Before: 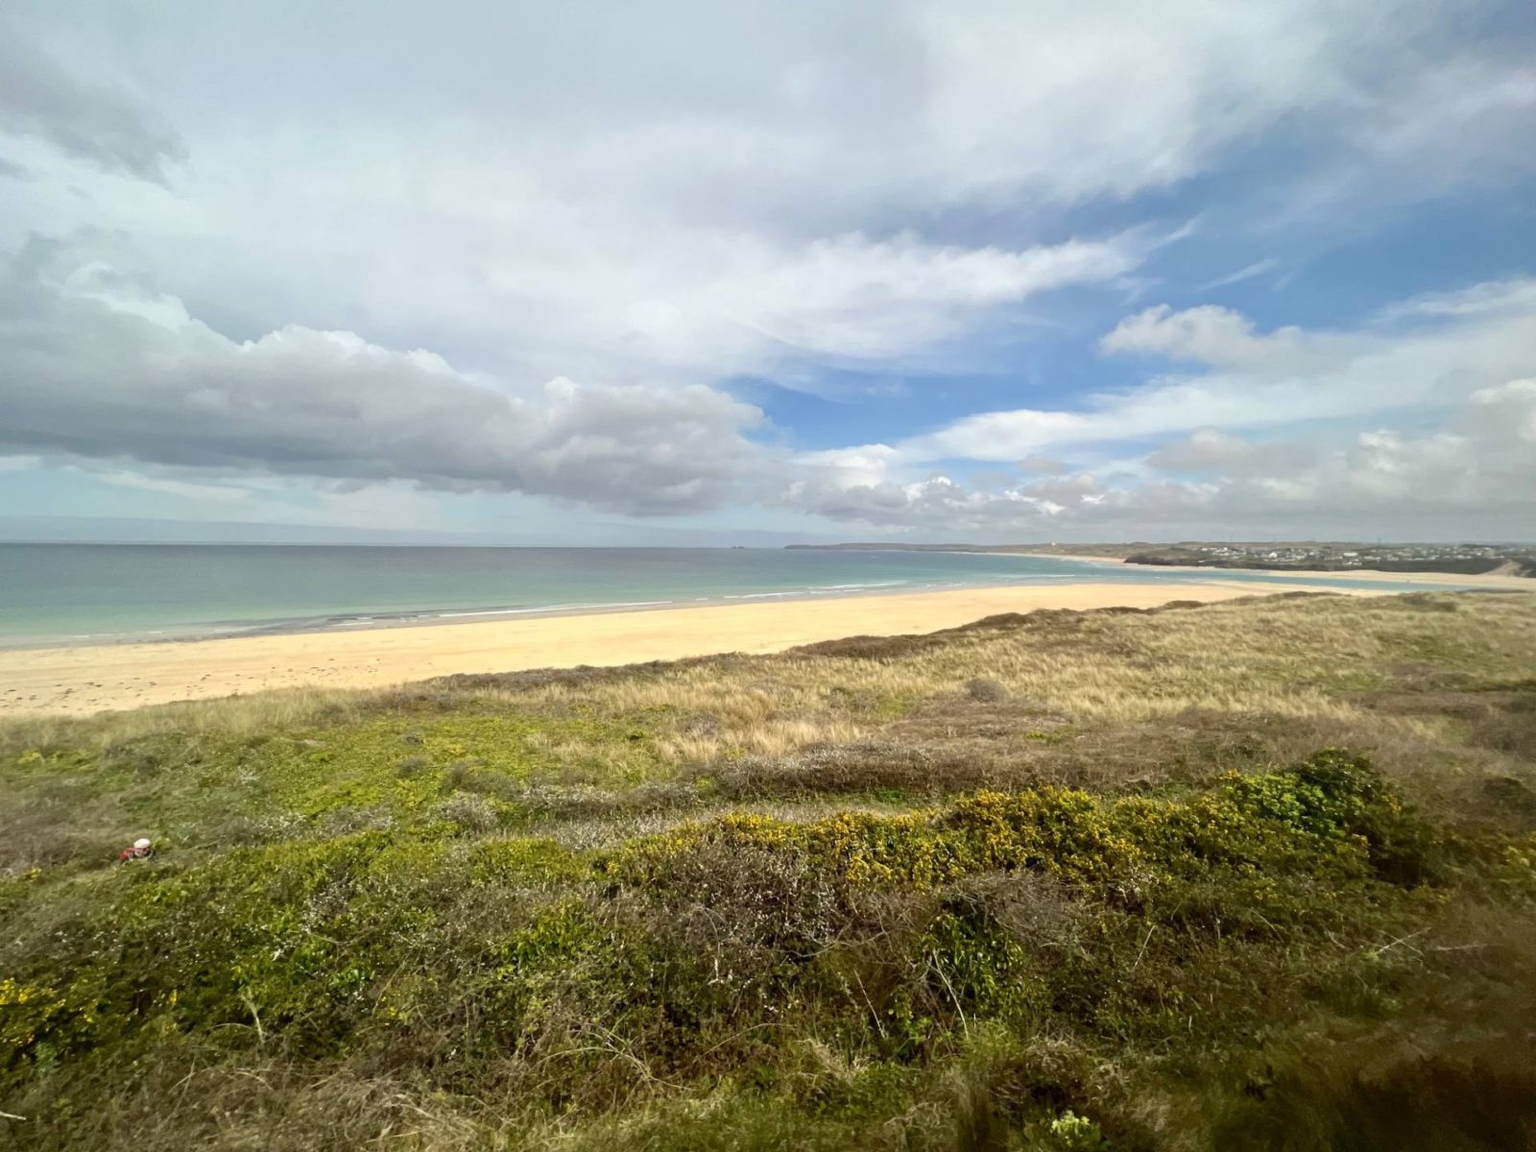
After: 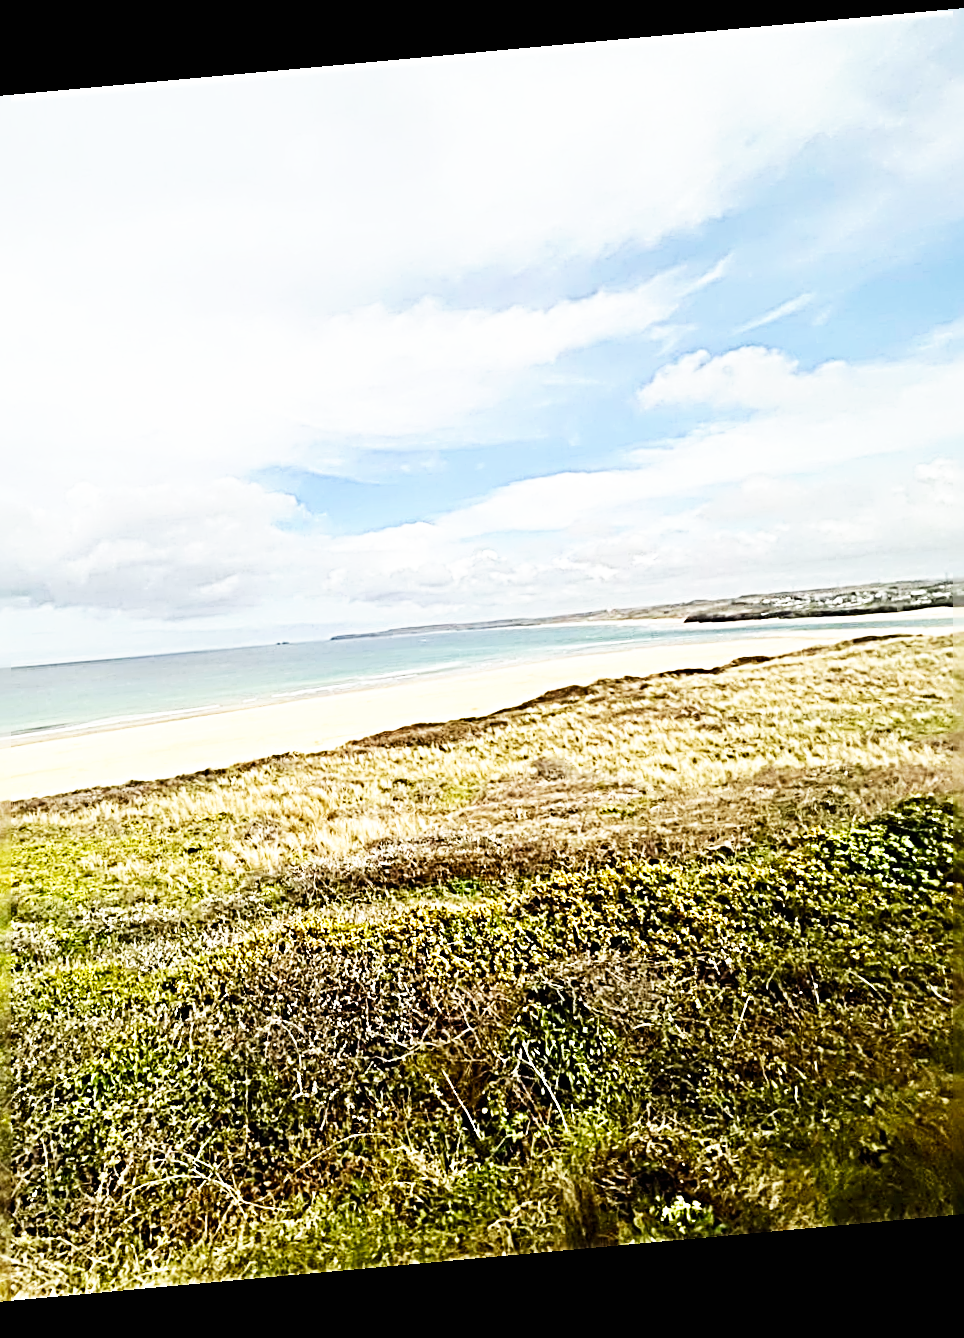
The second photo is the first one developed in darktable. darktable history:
crop: left 31.458%, top 0%, right 11.876%
base curve: curves: ch0 [(0, 0) (0.007, 0.004) (0.027, 0.03) (0.046, 0.07) (0.207, 0.54) (0.442, 0.872) (0.673, 0.972) (1, 1)], preserve colors none
sharpen: radius 4.001, amount 2
rotate and perspective: rotation -5.2°, automatic cropping off
